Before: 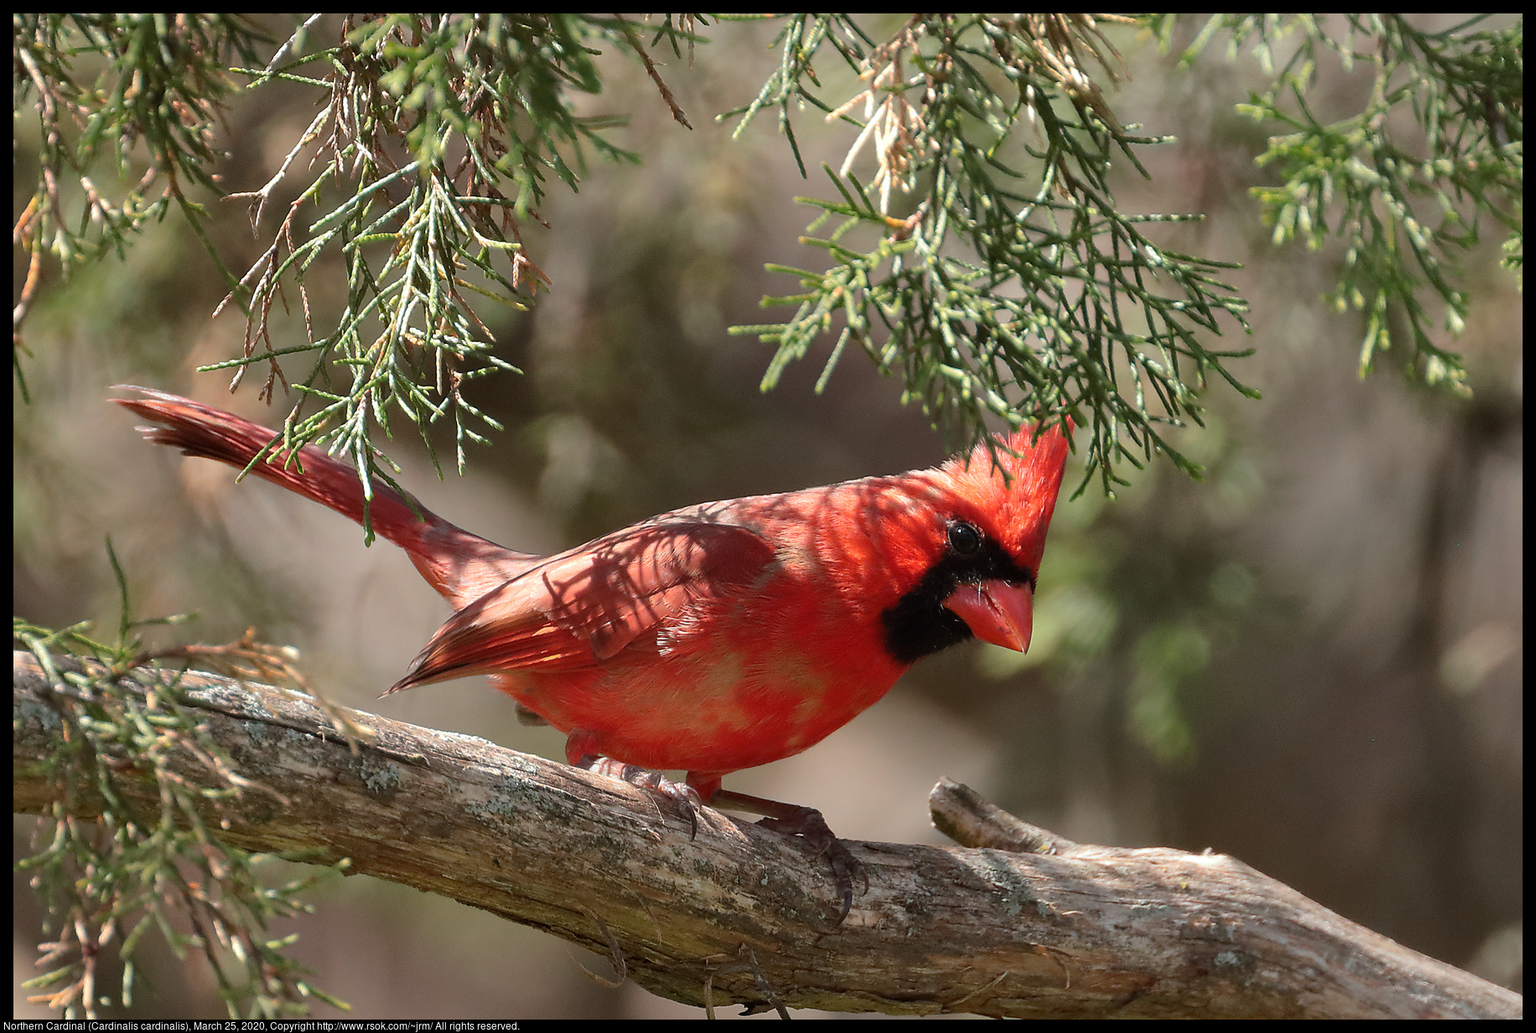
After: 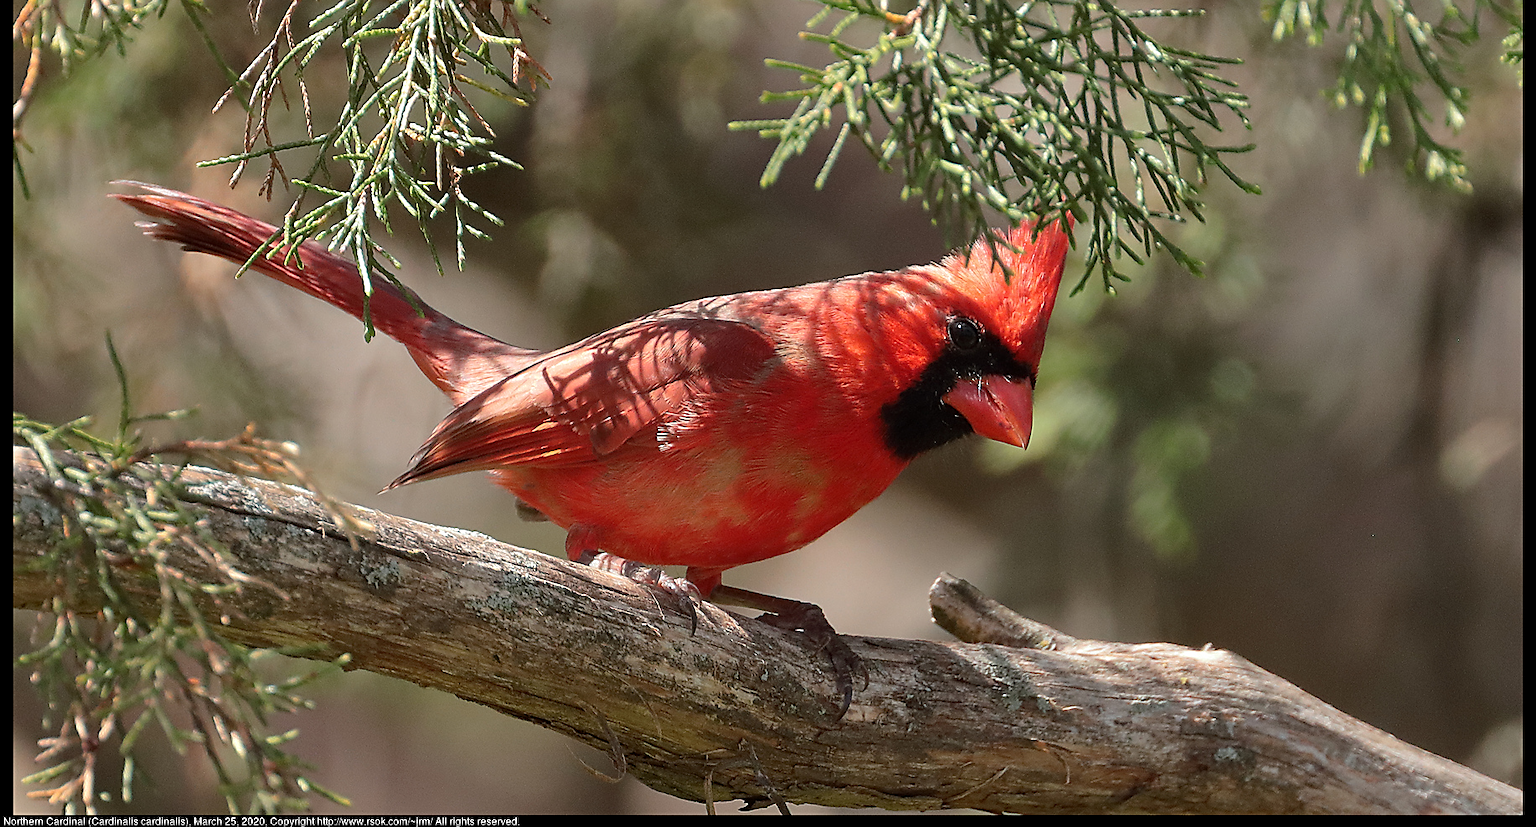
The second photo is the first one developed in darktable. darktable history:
crop and rotate: top 19.823%
sharpen: on, module defaults
